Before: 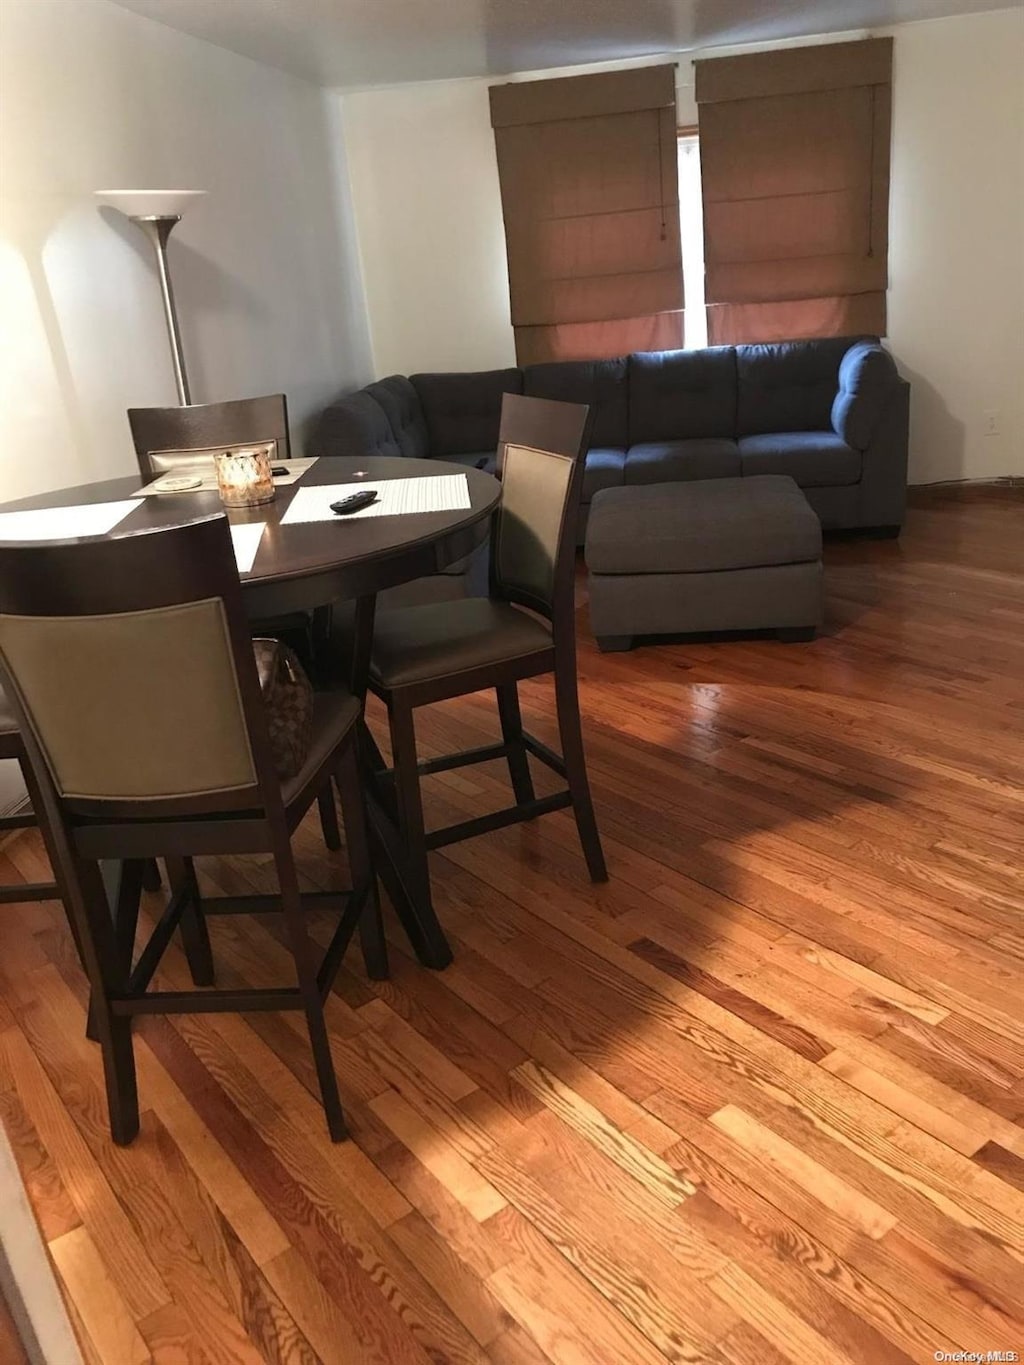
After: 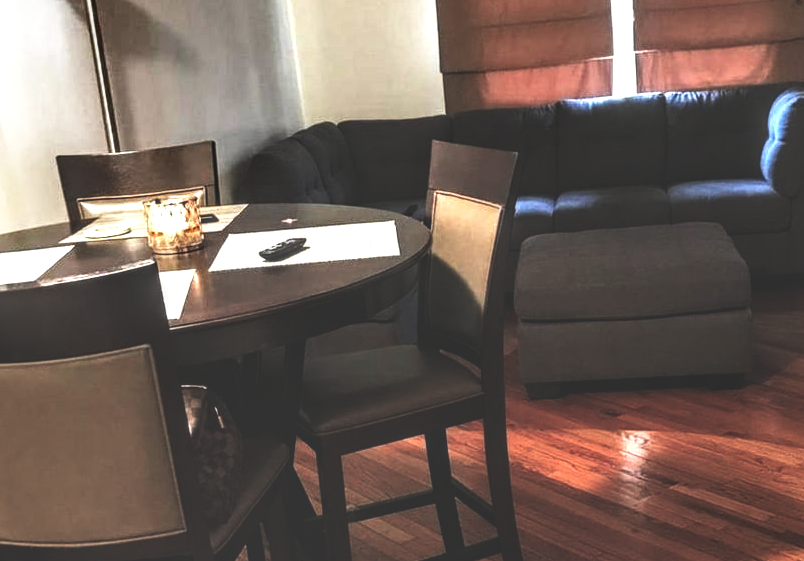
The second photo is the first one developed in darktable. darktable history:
local contrast: highlights 0%, shadows 5%, detail 182%
base curve: curves: ch0 [(0, 0.036) (0.007, 0.037) (0.604, 0.887) (1, 1)], preserve colors none
crop: left 6.992%, top 18.606%, right 14.462%, bottom 40.228%
shadows and highlights: shadows 30.67, highlights -62.81, soften with gaussian
